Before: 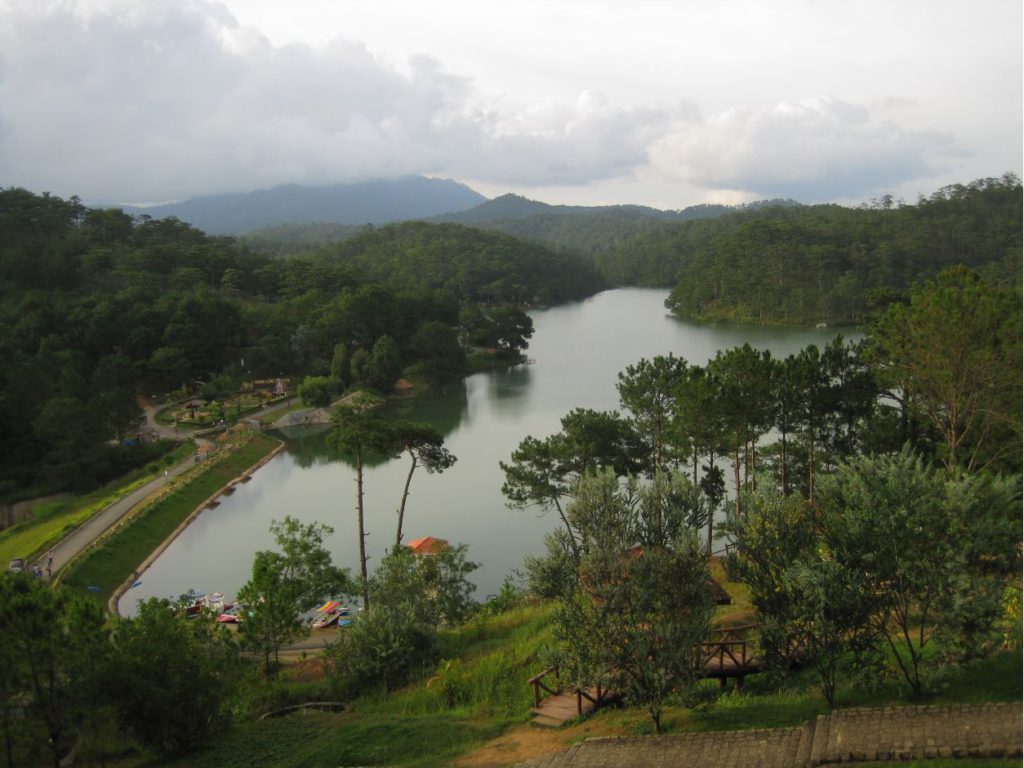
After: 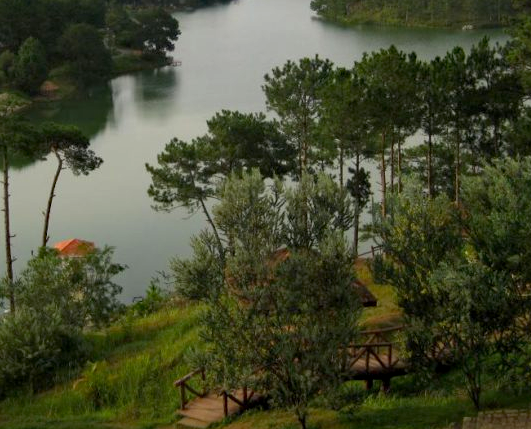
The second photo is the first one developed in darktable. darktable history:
exposure: black level correction 0.004, exposure 0.017 EV, compensate highlight preservation false
crop: left 34.574%, top 38.848%, right 13.542%, bottom 5.226%
haze removal: compatibility mode true, adaptive false
